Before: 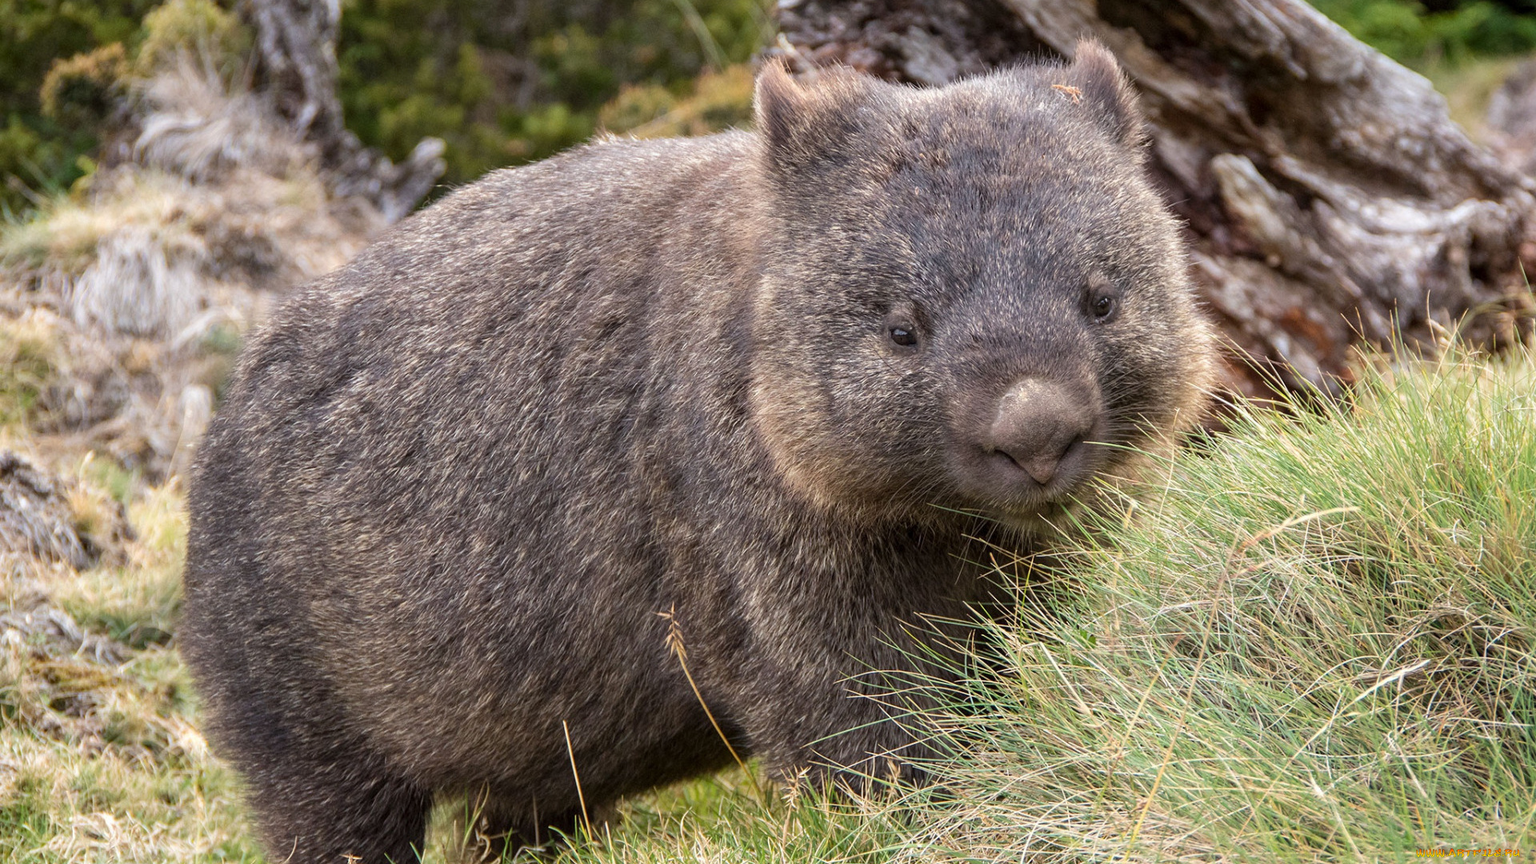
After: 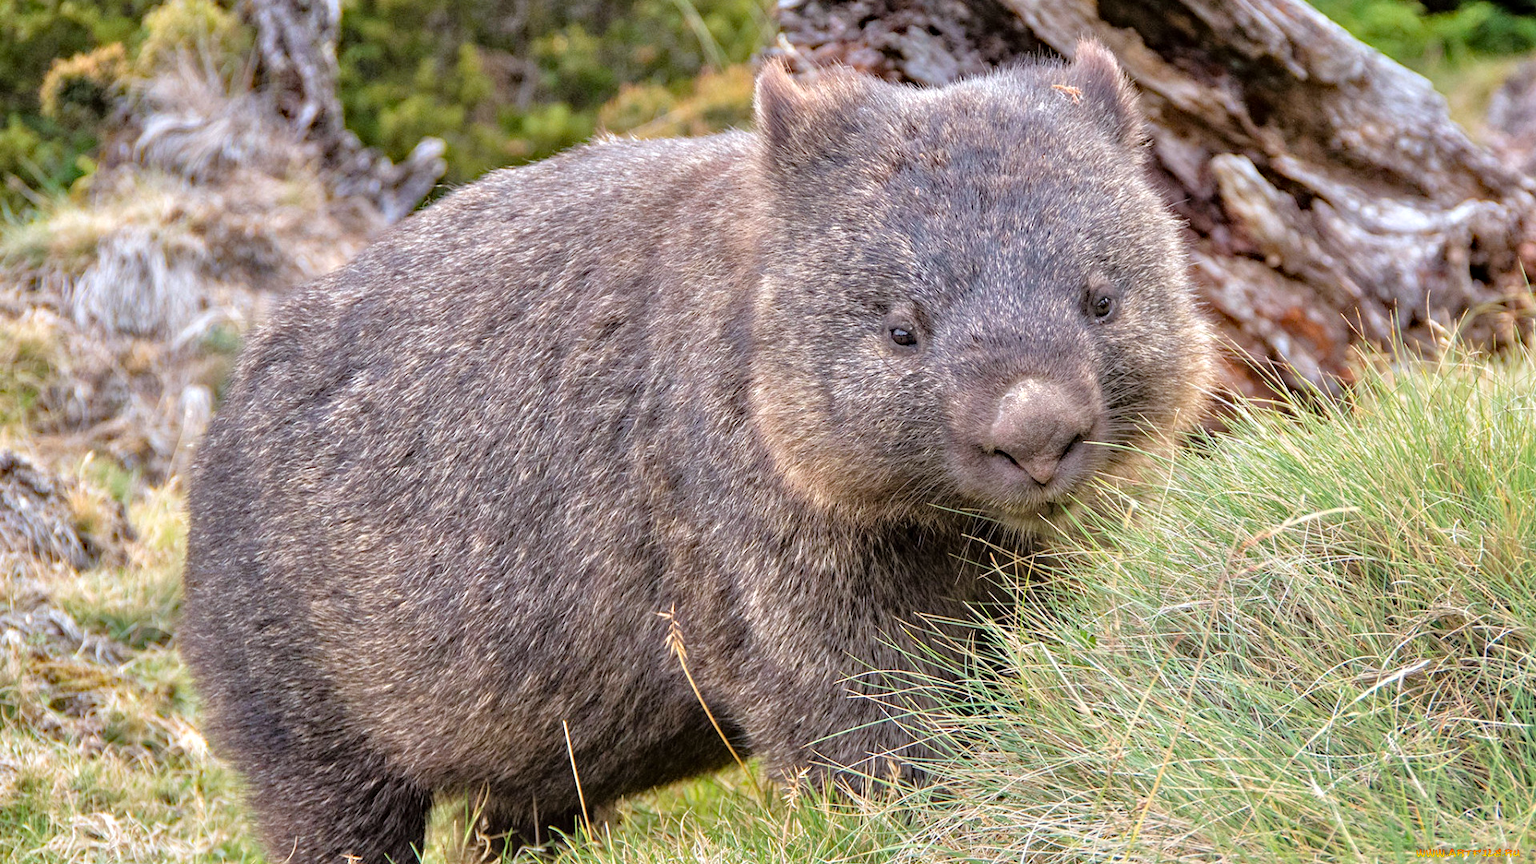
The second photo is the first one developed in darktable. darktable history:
haze removal: strength 0.28, distance 0.246, compatibility mode true, adaptive false
tone equalizer: -7 EV 0.164 EV, -6 EV 0.621 EV, -5 EV 1.19 EV, -4 EV 1.31 EV, -3 EV 1.15 EV, -2 EV 0.6 EV, -1 EV 0.165 EV, mask exposure compensation -0.499 EV
color correction: highlights a* -0.134, highlights b* -5.65, shadows a* -0.121, shadows b* -0.14
